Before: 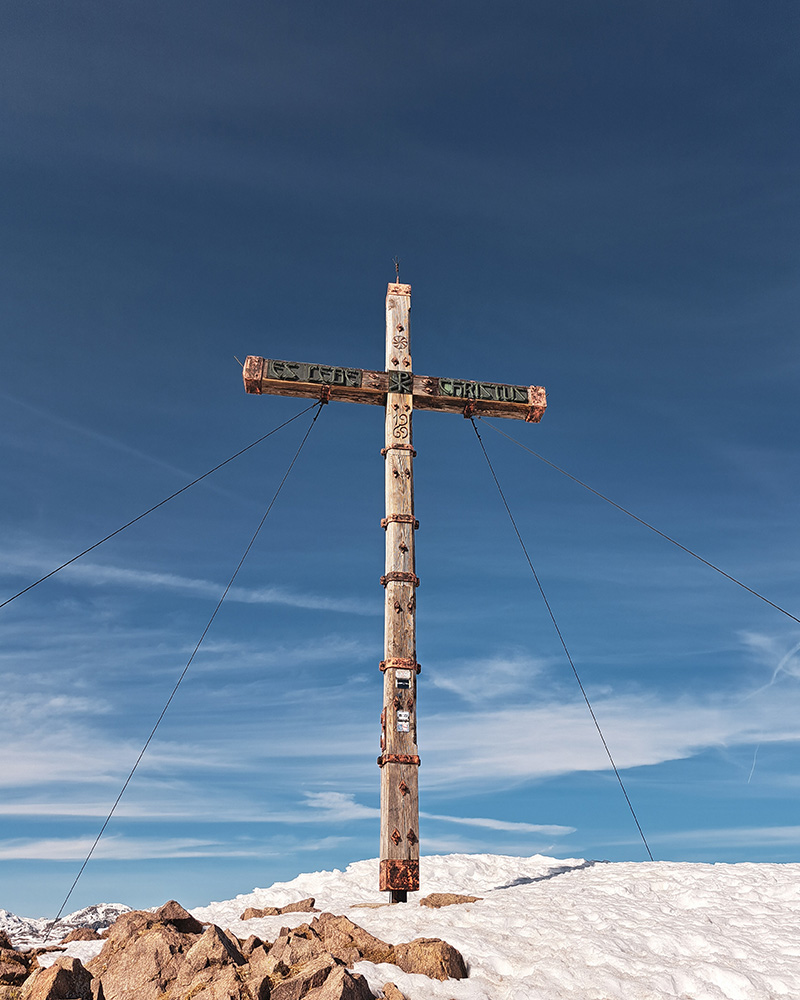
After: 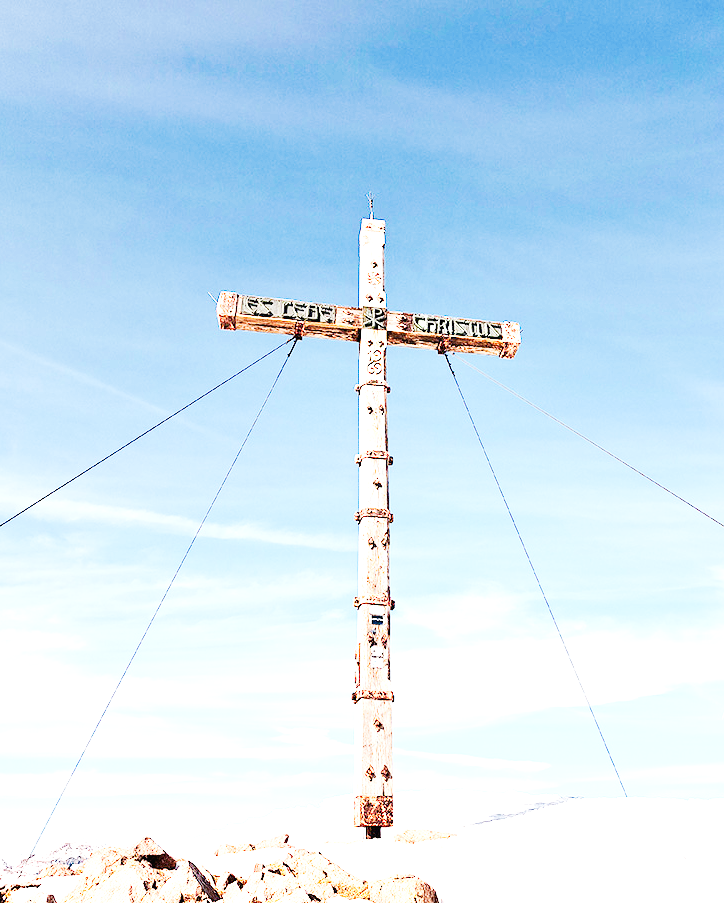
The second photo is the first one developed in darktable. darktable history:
crop: left 3.35%, top 6.46%, right 6.06%, bottom 3.188%
tone curve: curves: ch0 [(0, 0.013) (0.054, 0.018) (0.205, 0.191) (0.289, 0.292) (0.39, 0.424) (0.493, 0.551) (0.647, 0.752) (0.796, 0.887) (1, 0.998)]; ch1 [(0, 0) (0.371, 0.339) (0.477, 0.452) (0.494, 0.495) (0.501, 0.501) (0.51, 0.516) (0.54, 0.557) (0.572, 0.605) (0.66, 0.701) (0.783, 0.804) (1, 1)]; ch2 [(0, 0) (0.32, 0.281) (0.403, 0.399) (0.441, 0.428) (0.47, 0.469) (0.498, 0.496) (0.524, 0.543) (0.551, 0.579) (0.633, 0.665) (0.7, 0.711) (1, 1)], preserve colors none
exposure: black level correction 0.005, exposure 2.073 EV, compensate exposure bias true, compensate highlight preservation false
base curve: curves: ch0 [(0, 0) (0.032, 0.025) (0.121, 0.166) (0.206, 0.329) (0.605, 0.79) (1, 1)], preserve colors none
contrast brightness saturation: saturation -0.036
